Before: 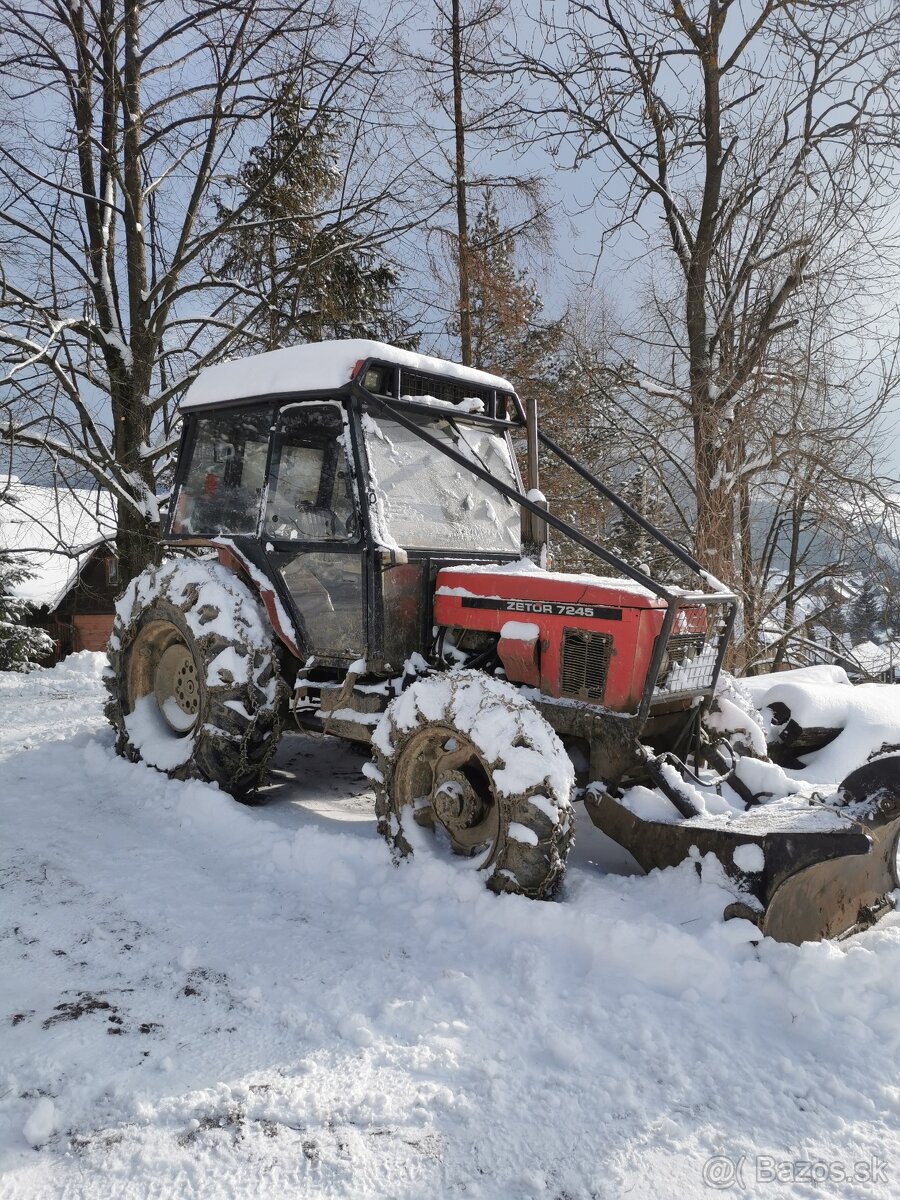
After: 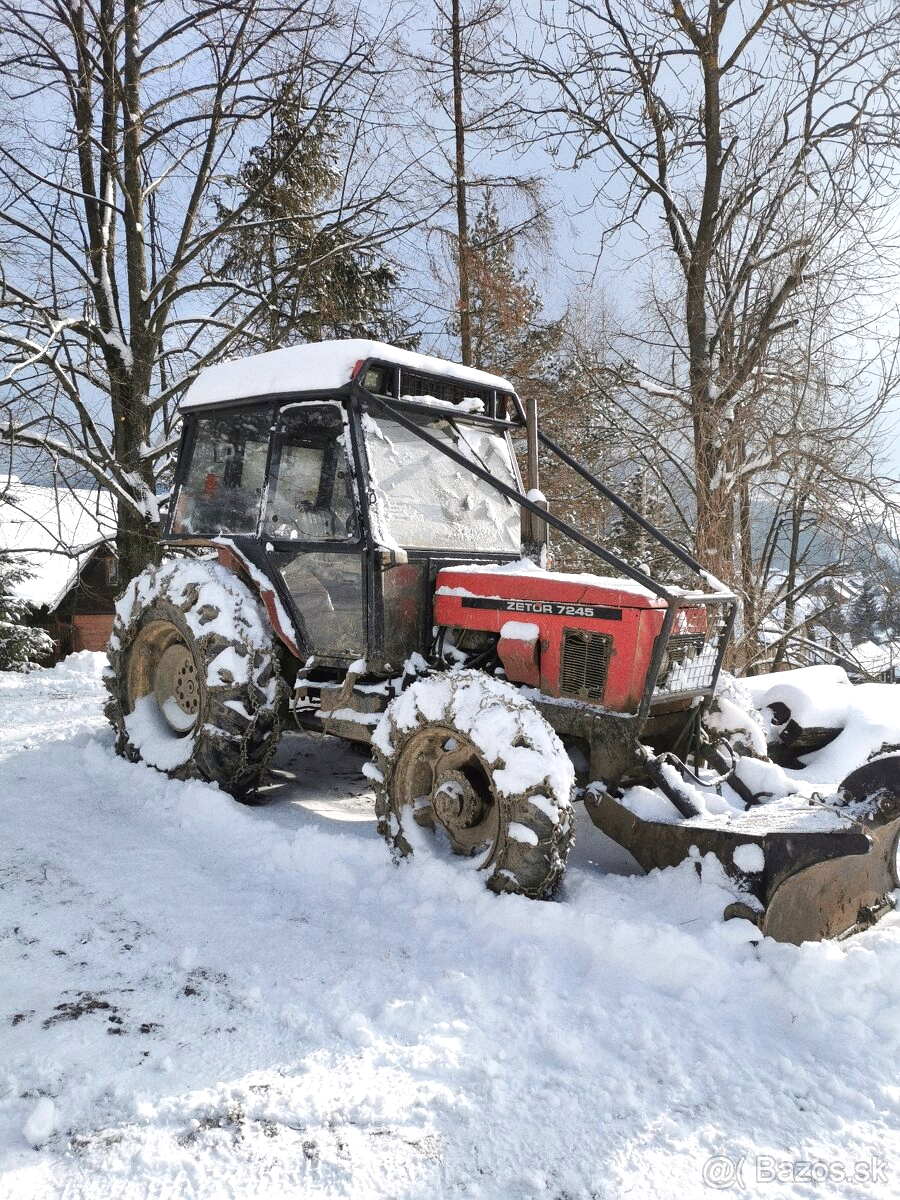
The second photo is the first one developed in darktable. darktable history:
exposure: black level correction 0.001, exposure 0.5 EV, compensate exposure bias true, compensate highlight preservation false
levels: levels [0, 0.498, 1]
grain: on, module defaults
